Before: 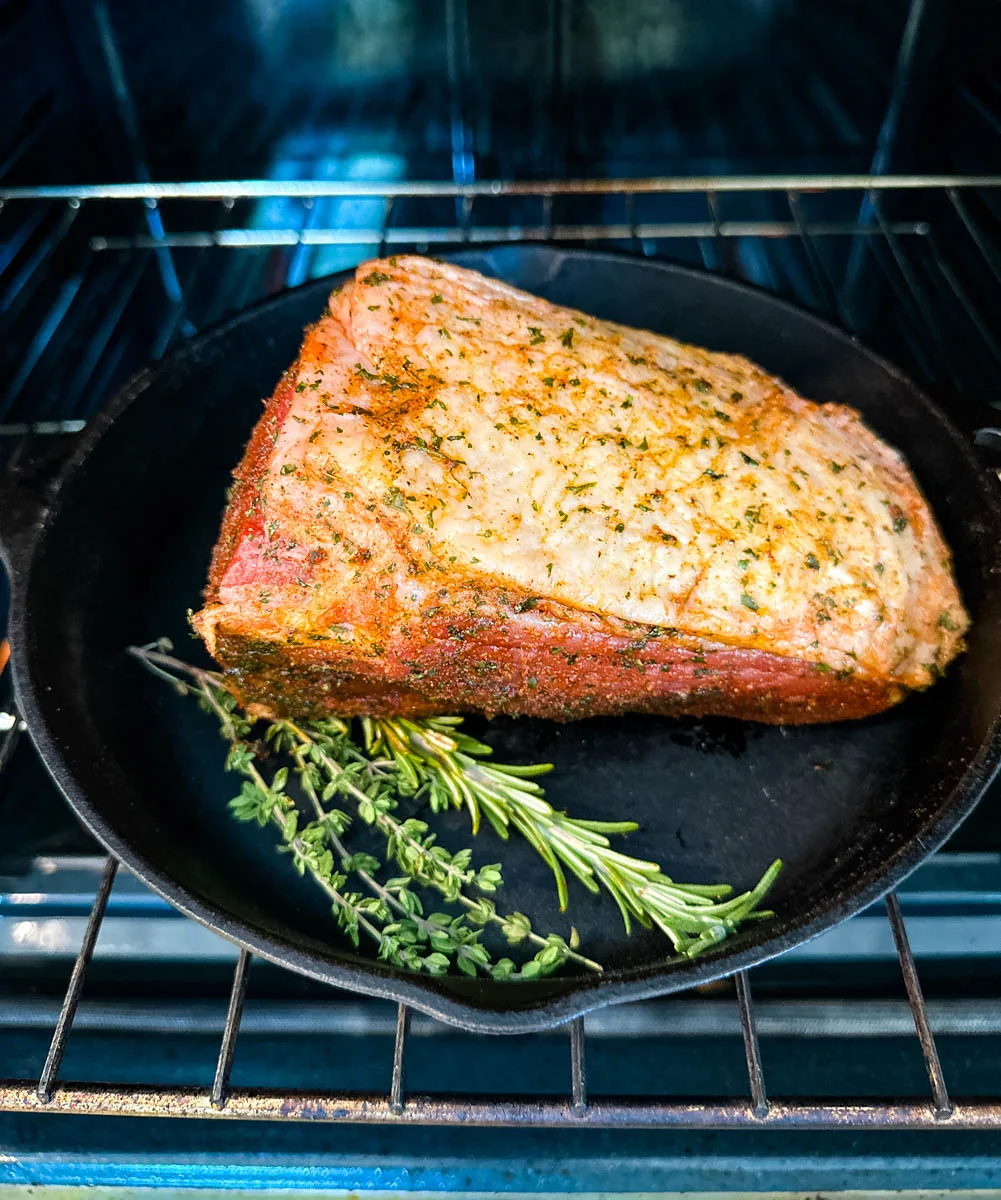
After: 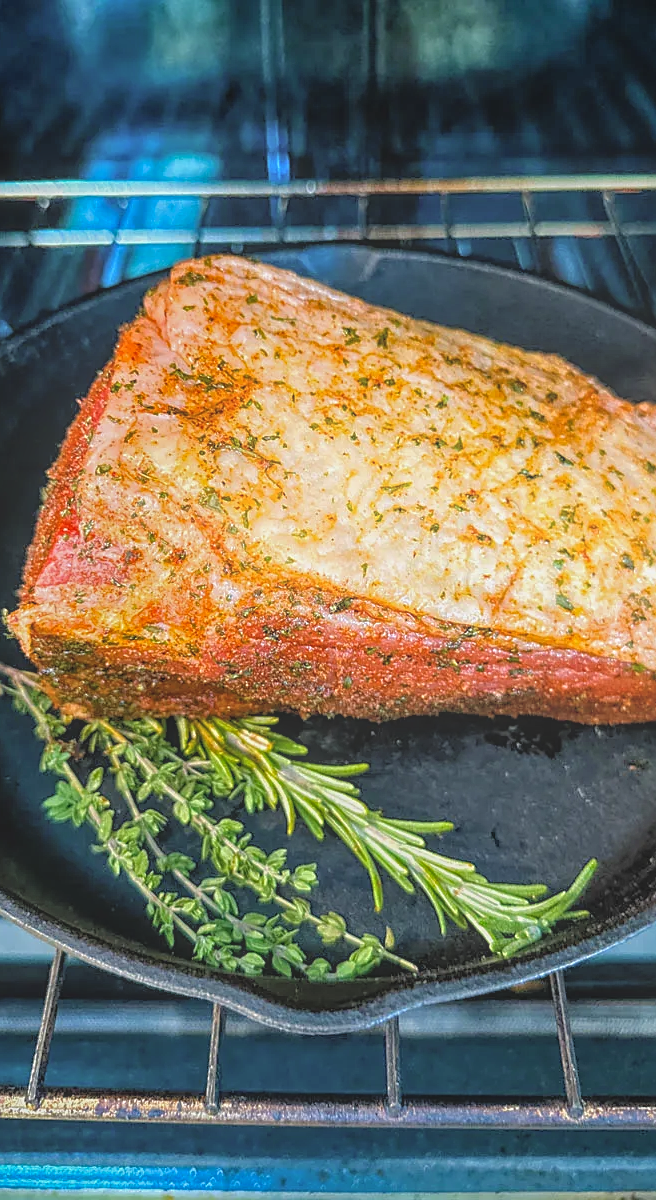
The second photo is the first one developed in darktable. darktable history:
crop and rotate: left 18.517%, right 15.859%
sharpen: on, module defaults
local contrast: highlights 72%, shadows 15%, midtone range 0.191
tone curve: curves: ch0 [(0, 0) (0.003, 0.005) (0.011, 0.016) (0.025, 0.036) (0.044, 0.071) (0.069, 0.112) (0.1, 0.149) (0.136, 0.187) (0.177, 0.228) (0.224, 0.272) (0.277, 0.32) (0.335, 0.374) (0.399, 0.429) (0.468, 0.479) (0.543, 0.538) (0.623, 0.609) (0.709, 0.697) (0.801, 0.789) (0.898, 0.876) (1, 1)], color space Lab, independent channels, preserve colors none
shadows and highlights: highlights 71.26, soften with gaussian
